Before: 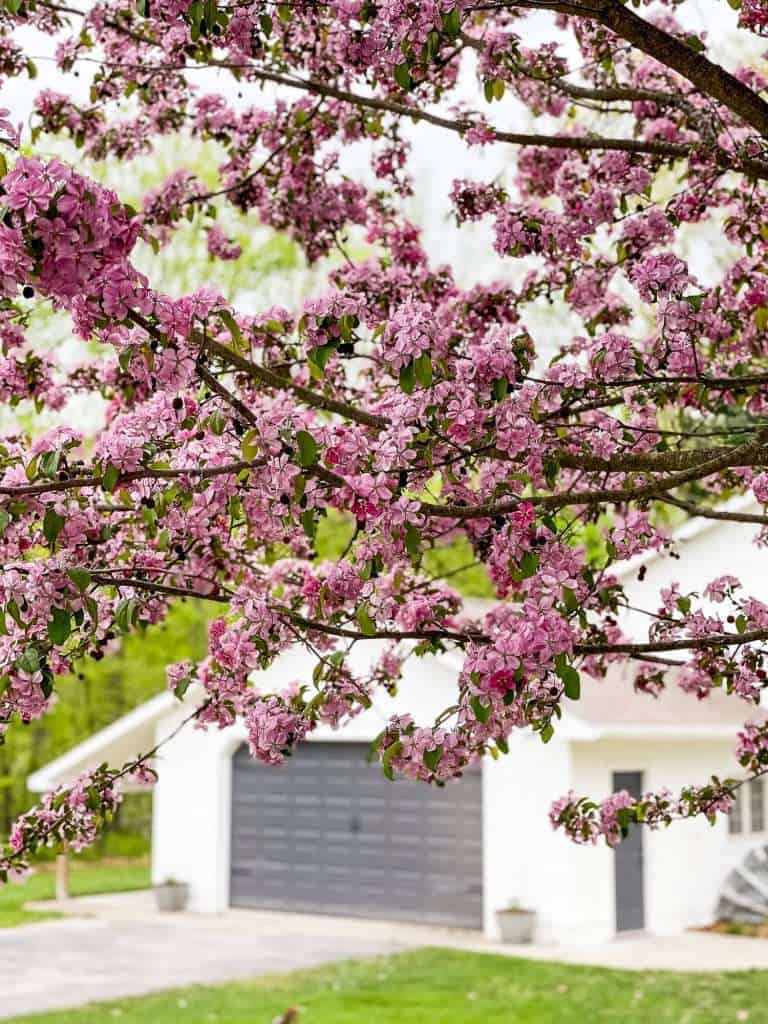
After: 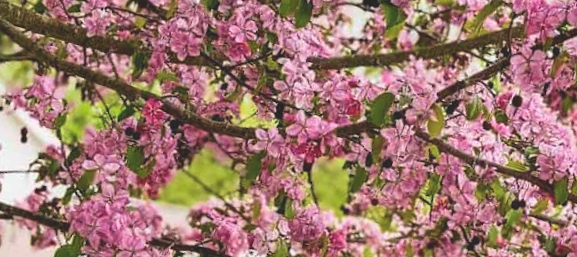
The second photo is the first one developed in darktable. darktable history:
crop and rotate: angle 16.12°, top 30.835%, bottom 35.653%
exposure: black level correction -0.015, exposure -0.125 EV, compensate highlight preservation false
velvia: on, module defaults
contrast brightness saturation: contrast 0.05, brightness 0.06, saturation 0.01
